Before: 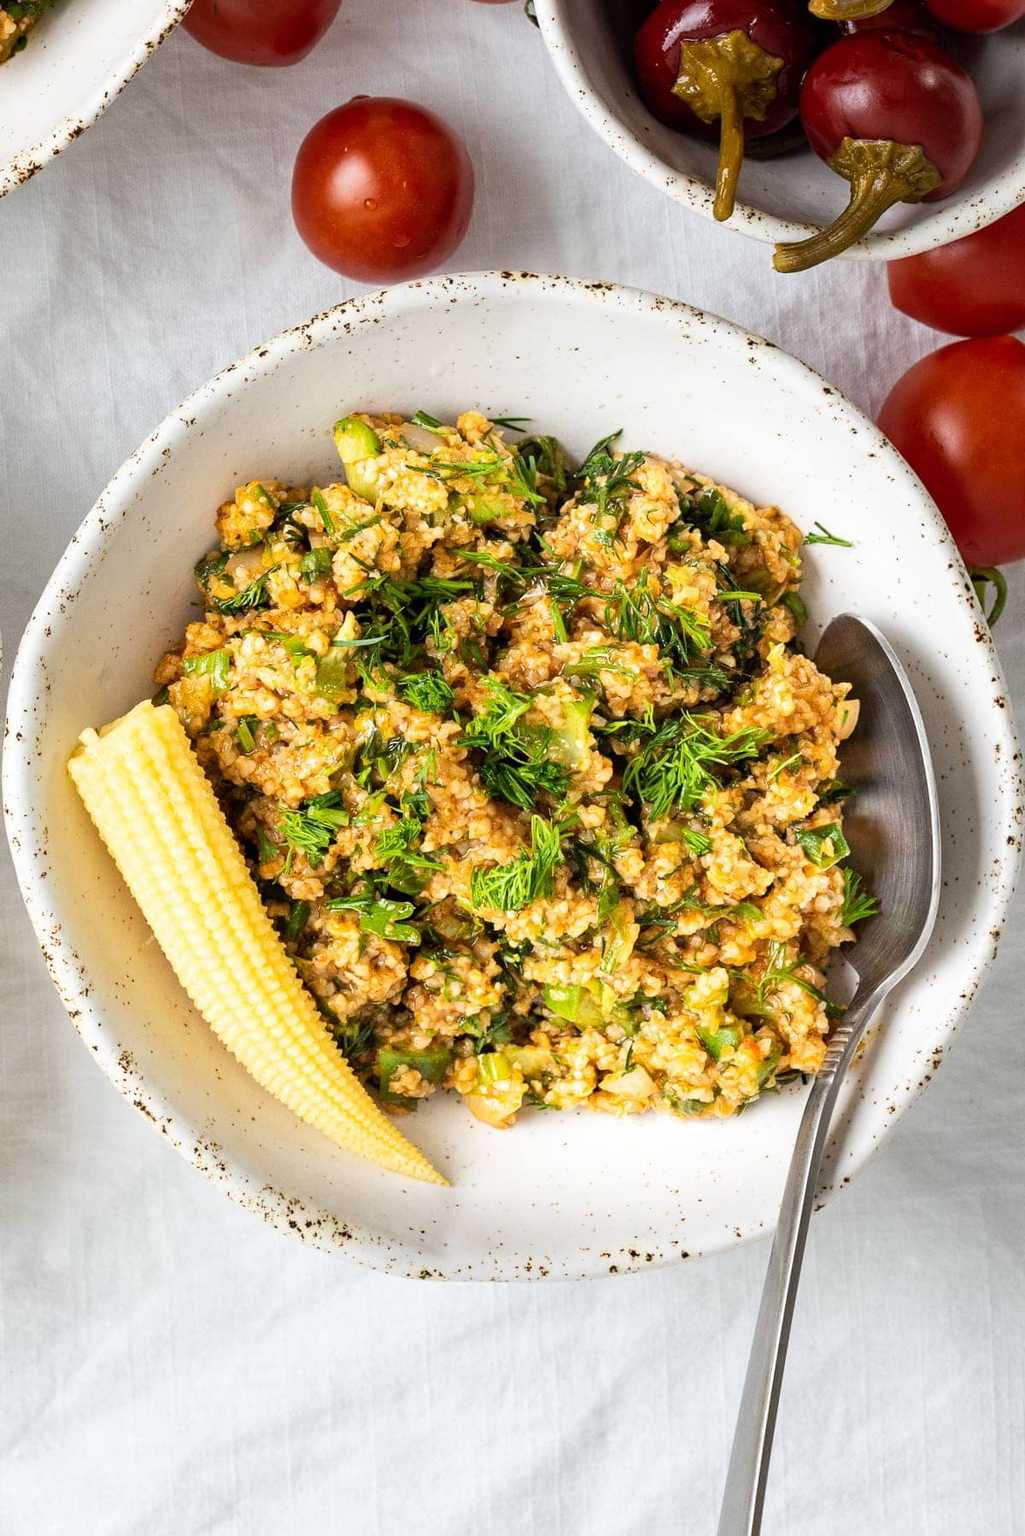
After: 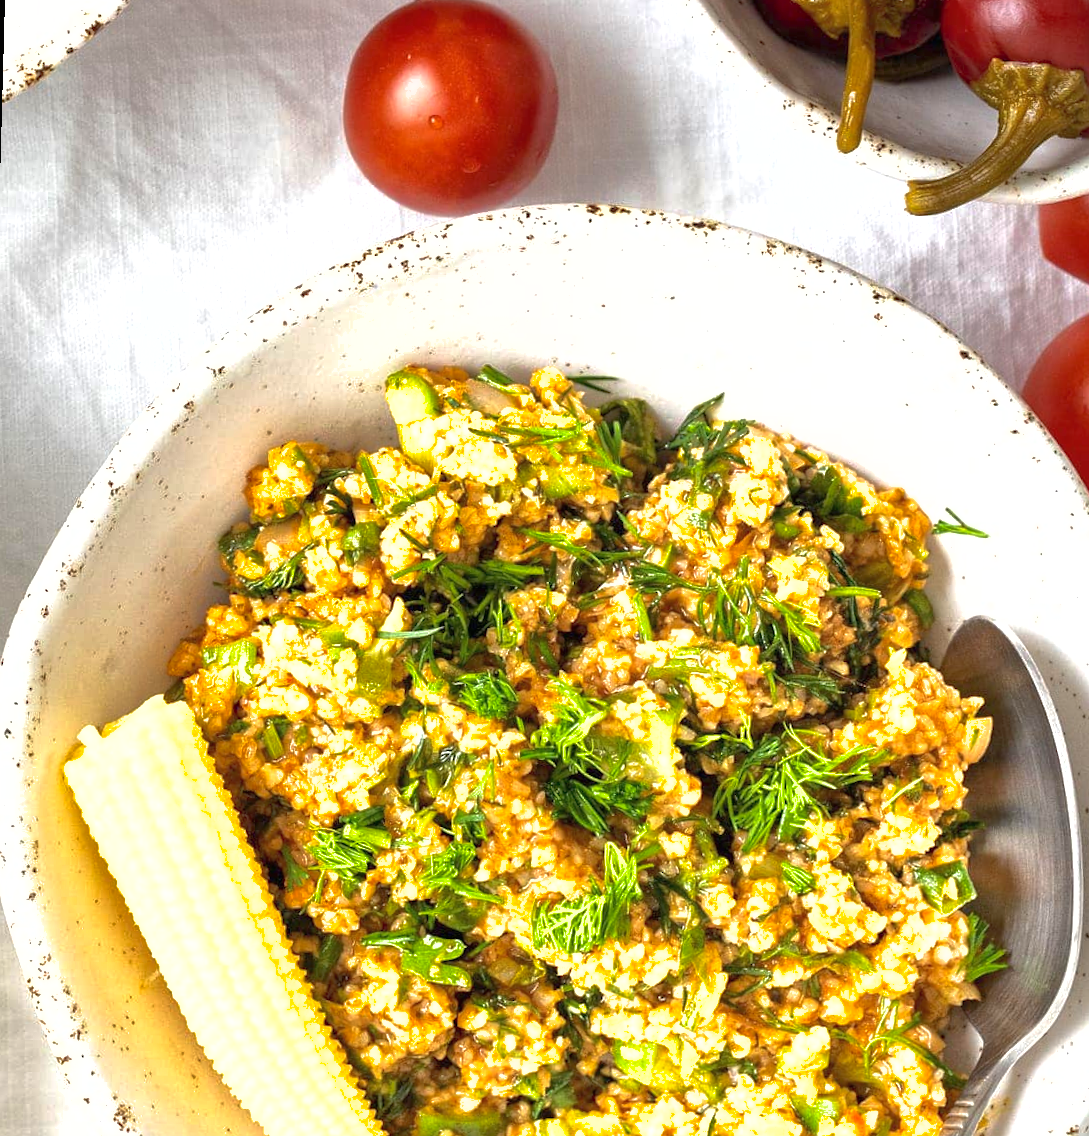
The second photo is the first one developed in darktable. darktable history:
shadows and highlights: on, module defaults
exposure: black level correction 0, exposure 0.7 EV, compensate exposure bias true, compensate highlight preservation false
rotate and perspective: rotation 1.57°, crop left 0.018, crop right 0.982, crop top 0.039, crop bottom 0.961
crop: left 1.509%, top 3.452%, right 7.696%, bottom 28.452%
